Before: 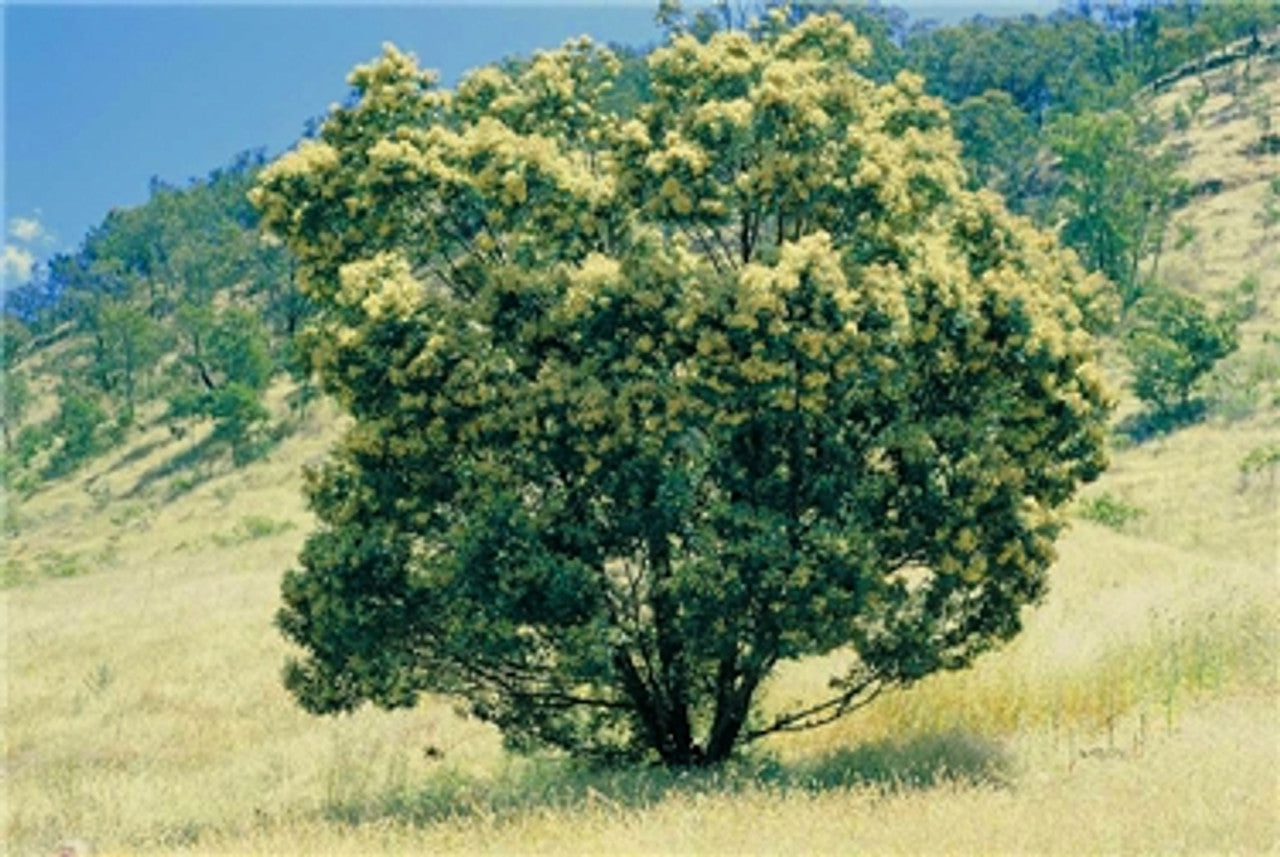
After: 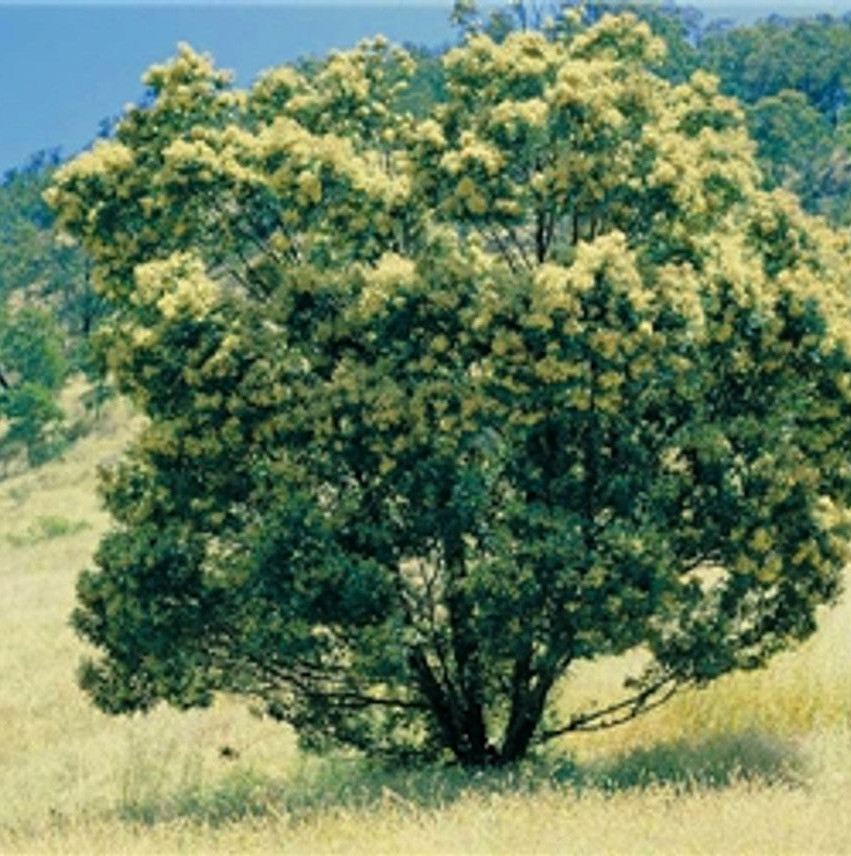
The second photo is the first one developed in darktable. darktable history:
crop and rotate: left 16.079%, right 17.373%
